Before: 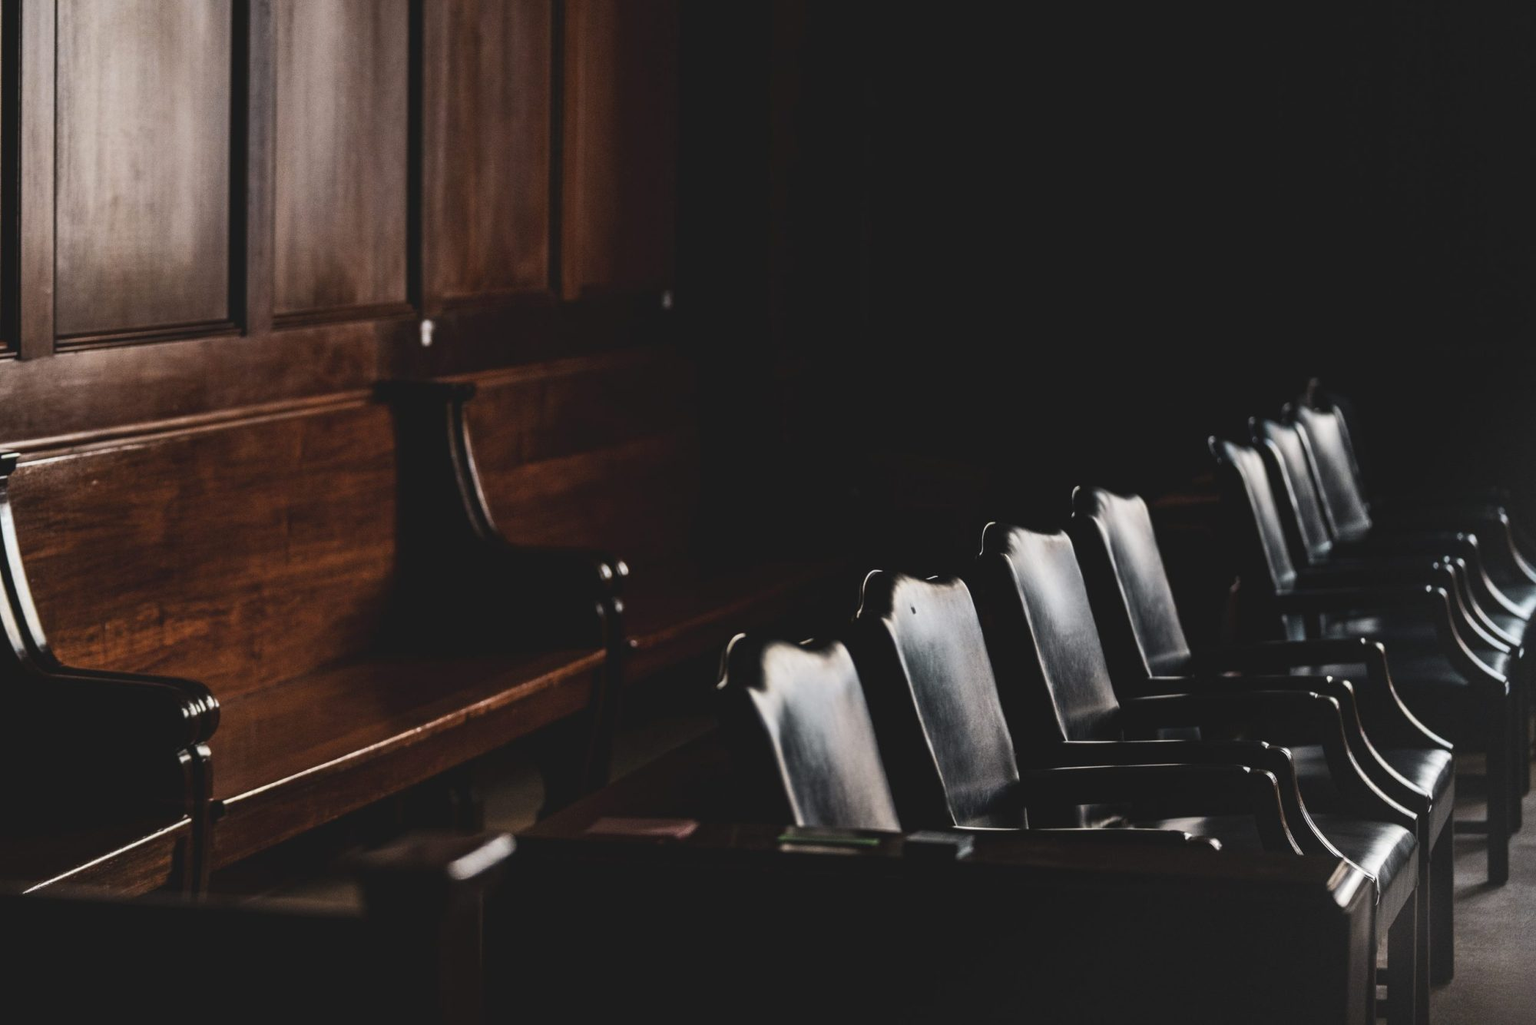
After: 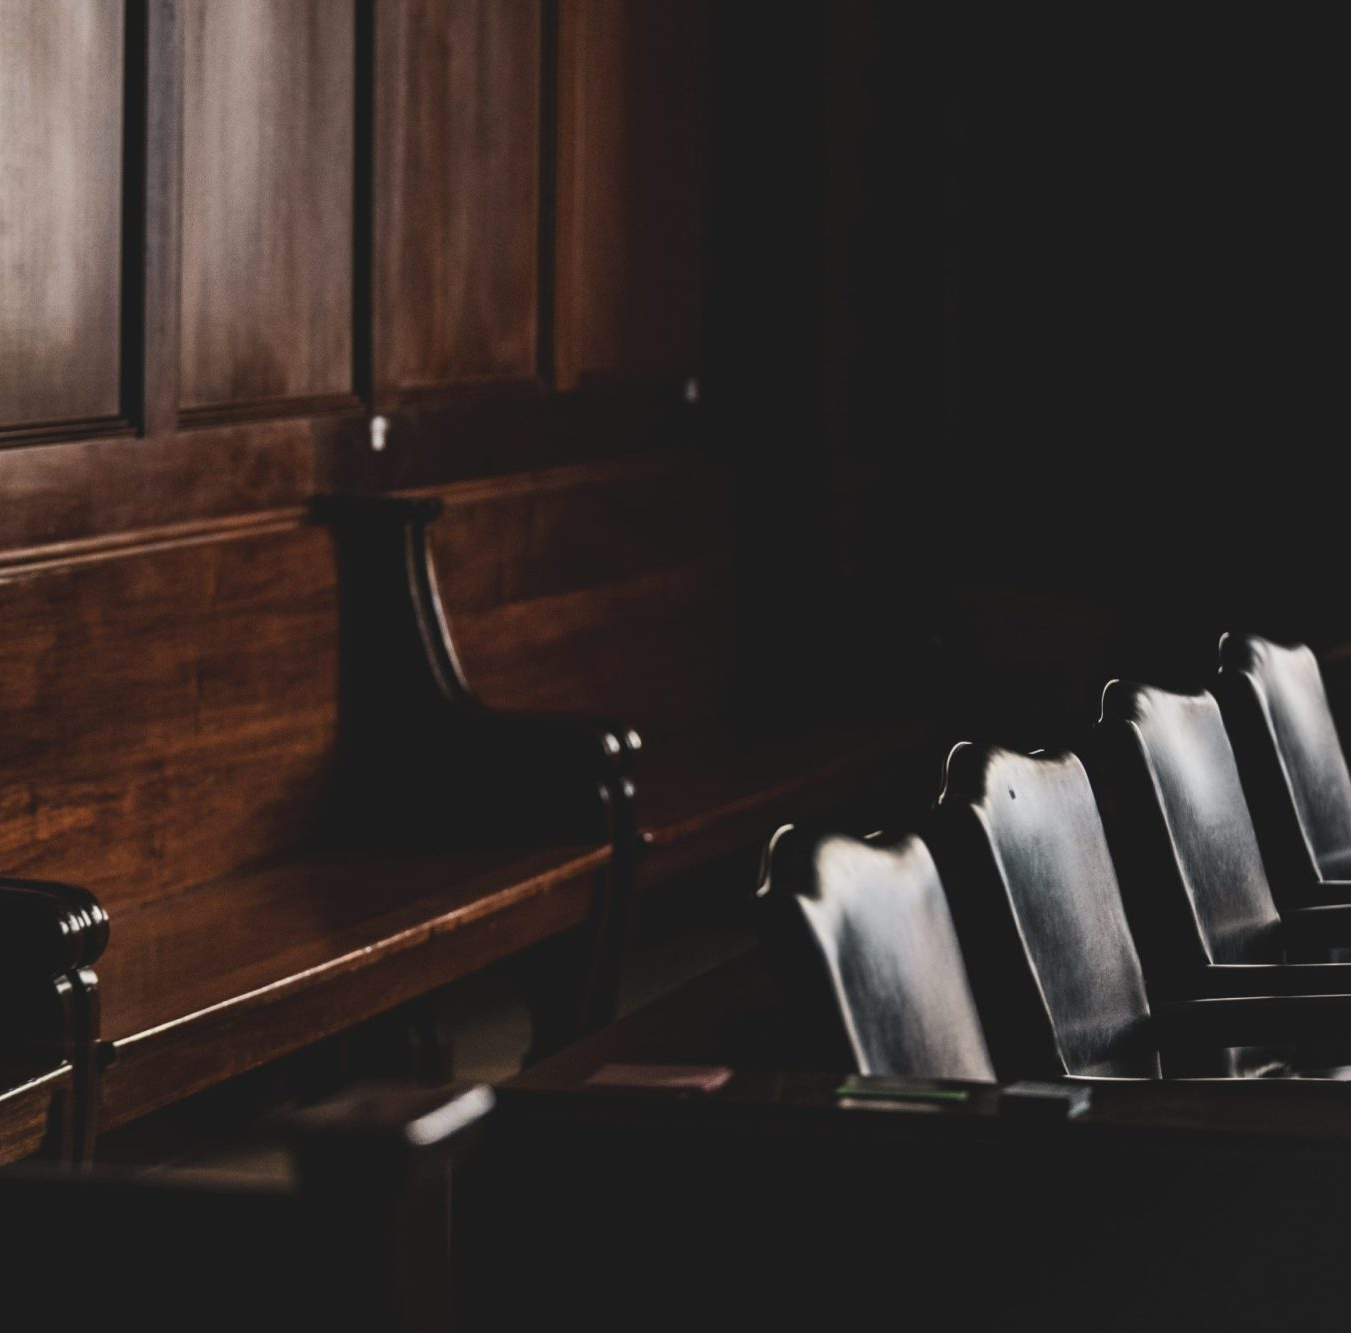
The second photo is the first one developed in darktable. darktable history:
crop and rotate: left 8.878%, right 23.562%
